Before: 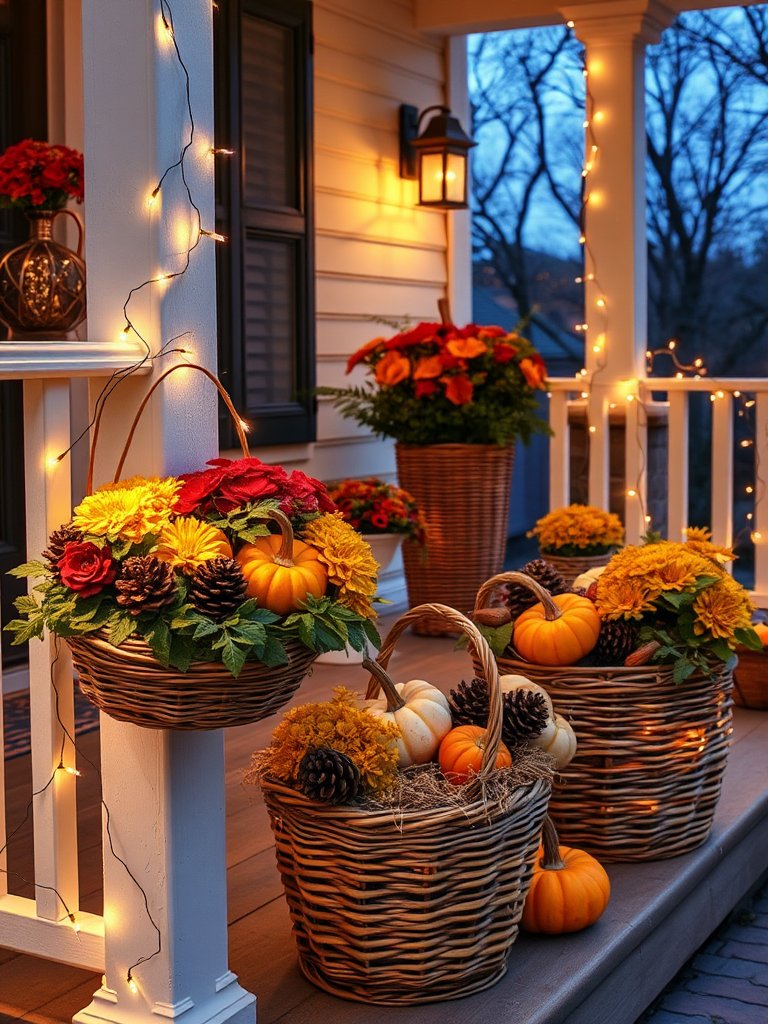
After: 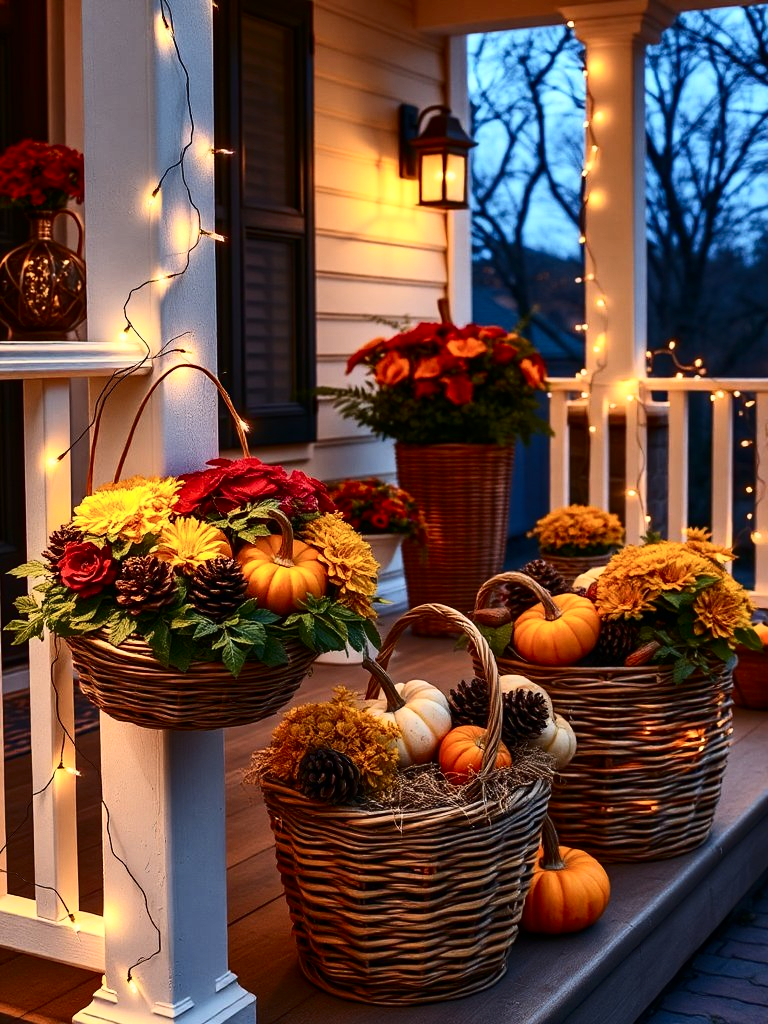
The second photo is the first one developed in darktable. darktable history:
contrast brightness saturation: contrast 0.282
